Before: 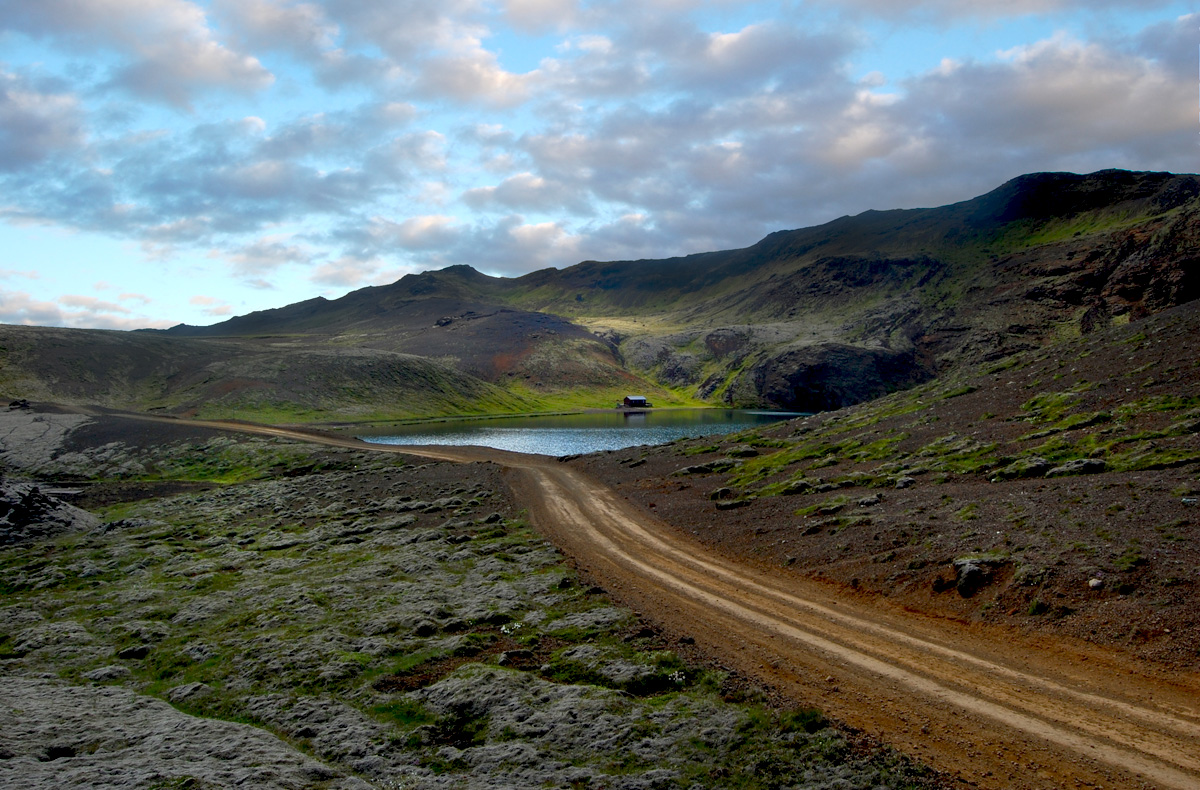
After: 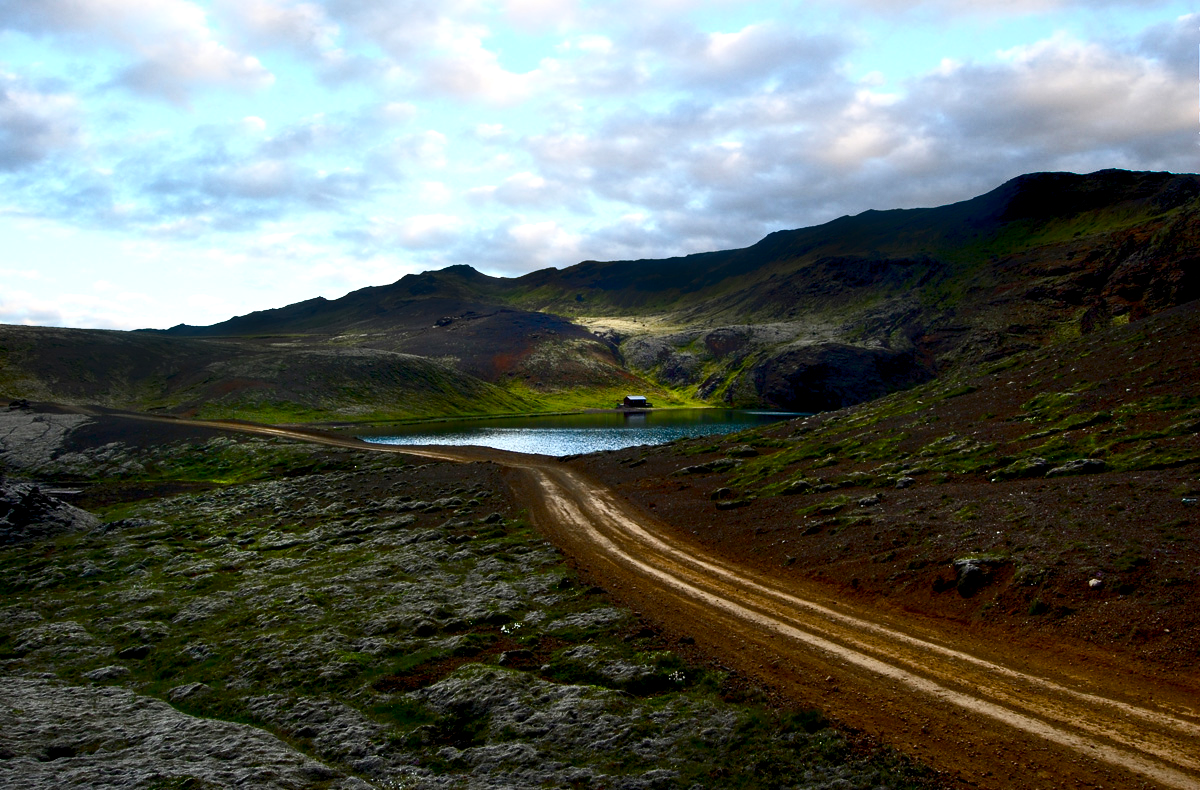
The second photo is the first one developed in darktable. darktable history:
color balance rgb: perceptual saturation grading › global saturation -0.072%, perceptual saturation grading › highlights -29.131%, perceptual saturation grading › mid-tones 29.31%, perceptual saturation grading › shadows 58.89%, perceptual brilliance grading › global brilliance 15.309%, perceptual brilliance grading › shadows -34.697%
contrast brightness saturation: contrast 0.278
